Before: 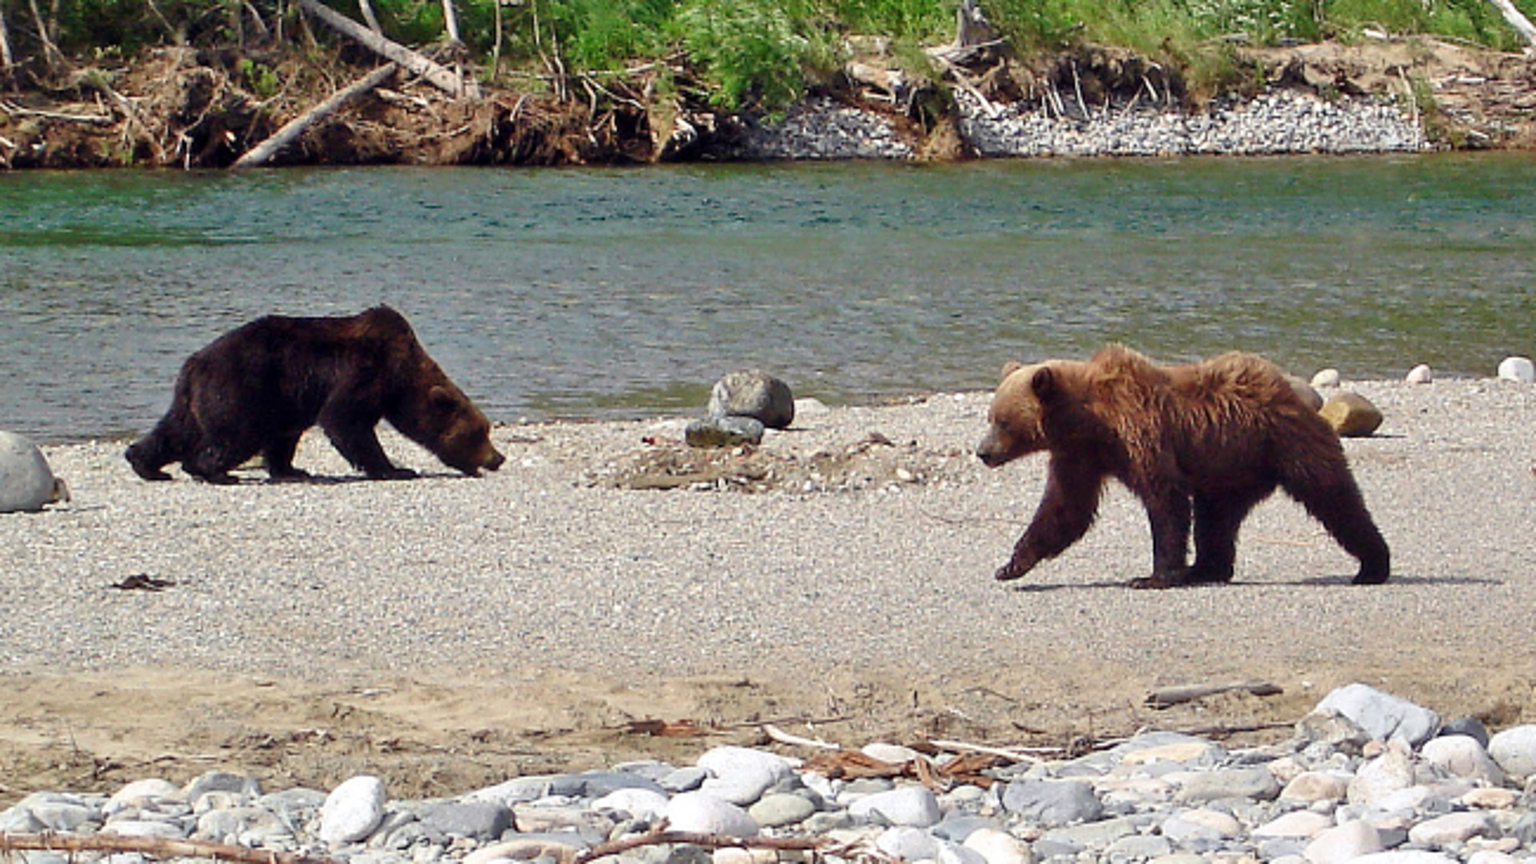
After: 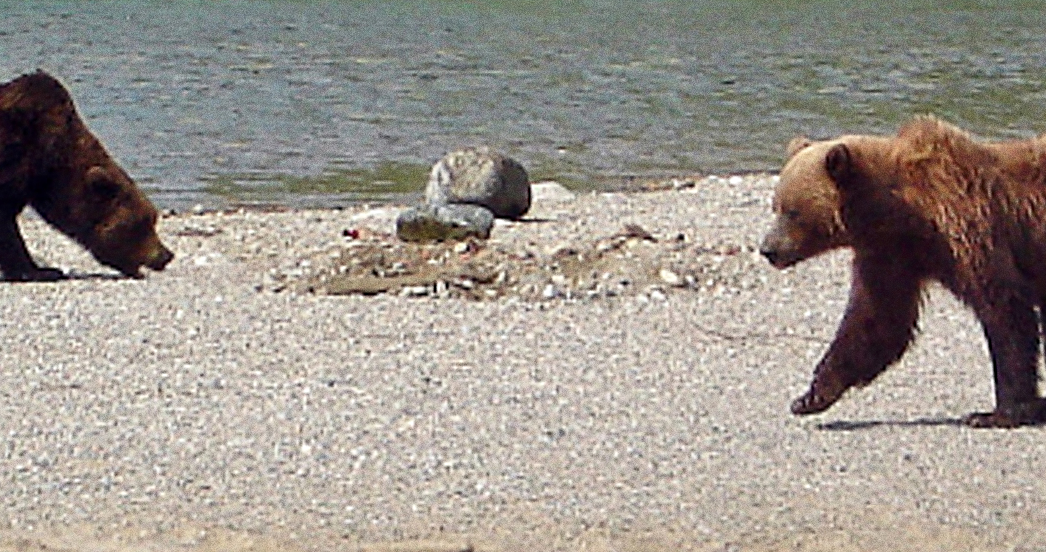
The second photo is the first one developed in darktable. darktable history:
crop: left 25%, top 25%, right 25%, bottom 25%
sharpen: on, module defaults
rotate and perspective: rotation 0.128°, lens shift (vertical) -0.181, lens shift (horizontal) -0.044, shear 0.001, automatic cropping off
grain: coarseness 0.09 ISO, strength 40%
